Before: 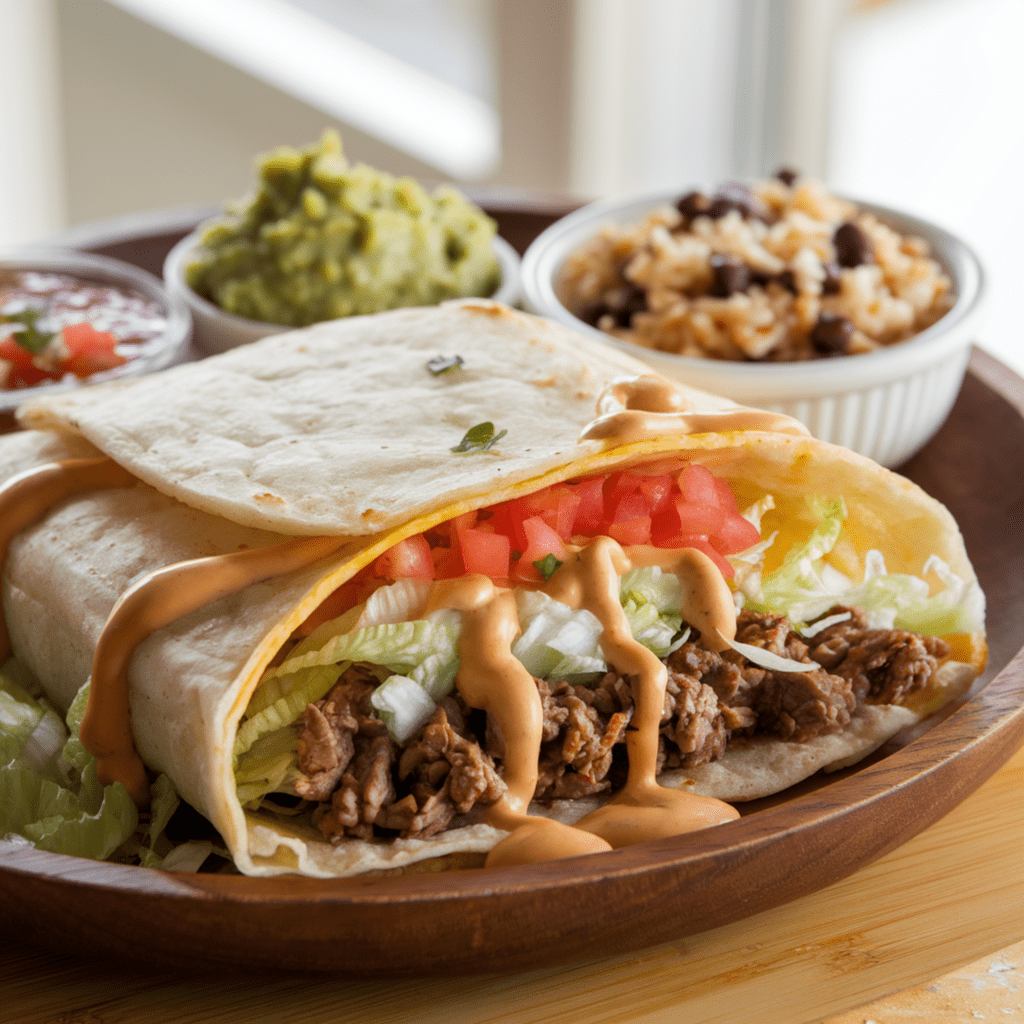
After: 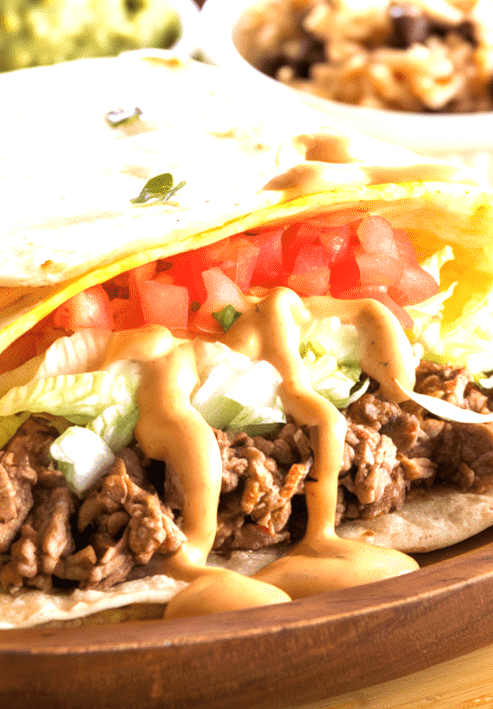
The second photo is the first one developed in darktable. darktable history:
exposure: black level correction 0, exposure 1.2 EV, compensate highlight preservation false
crop: left 31.399%, top 24.382%, right 20.399%, bottom 6.359%
velvia: strength 44.91%
